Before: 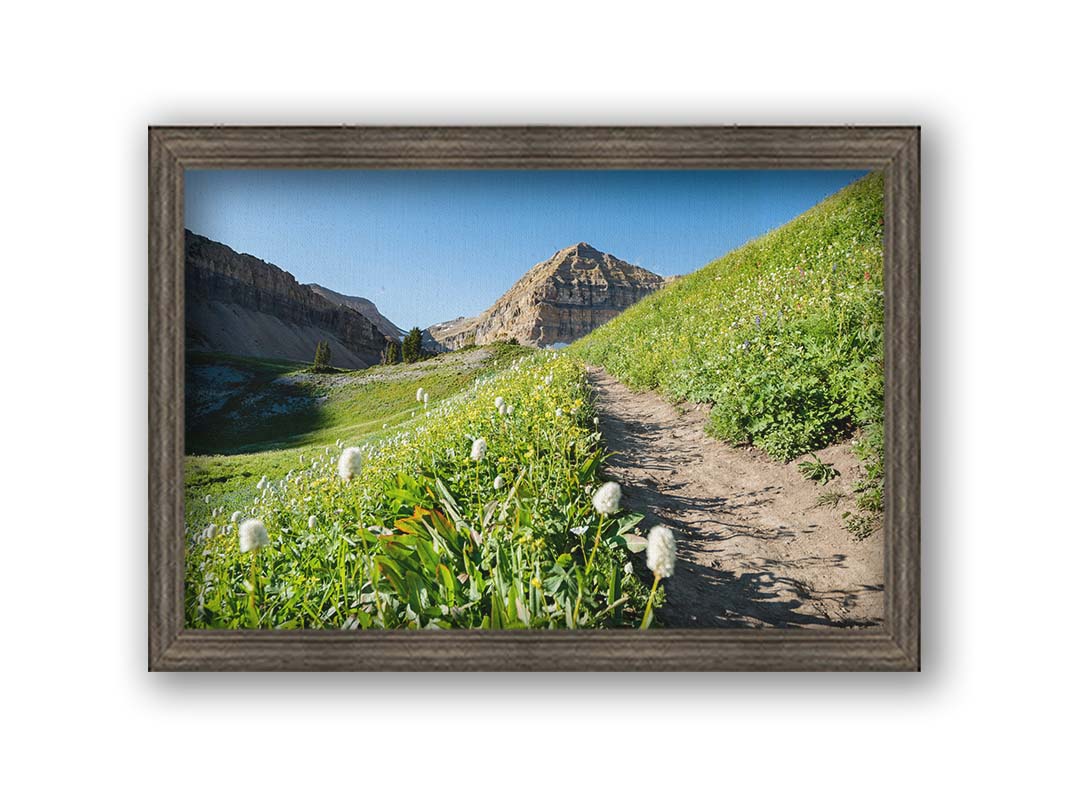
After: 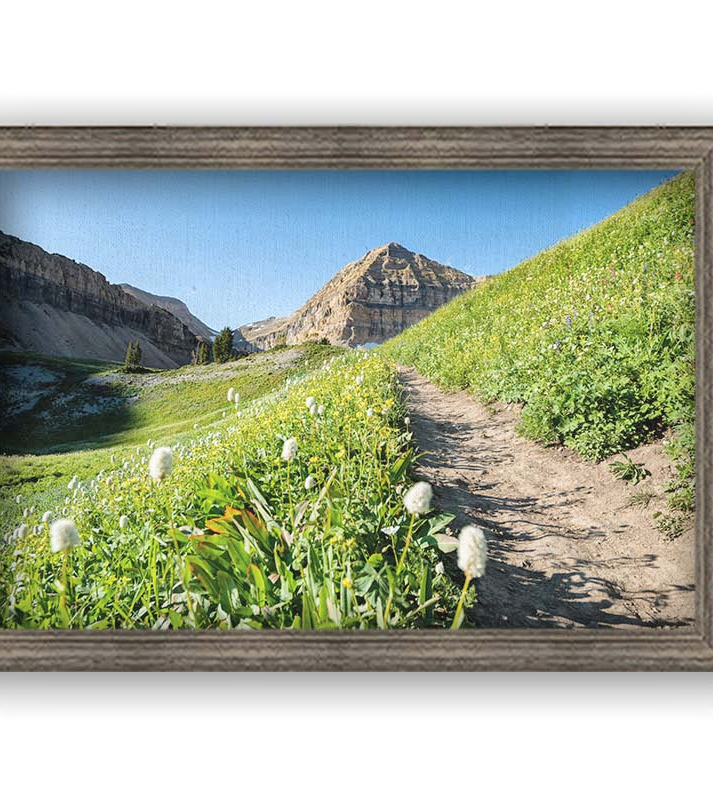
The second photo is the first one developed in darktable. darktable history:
global tonemap: drago (1, 100), detail 1
crop and rotate: left 17.732%, right 15.423%
